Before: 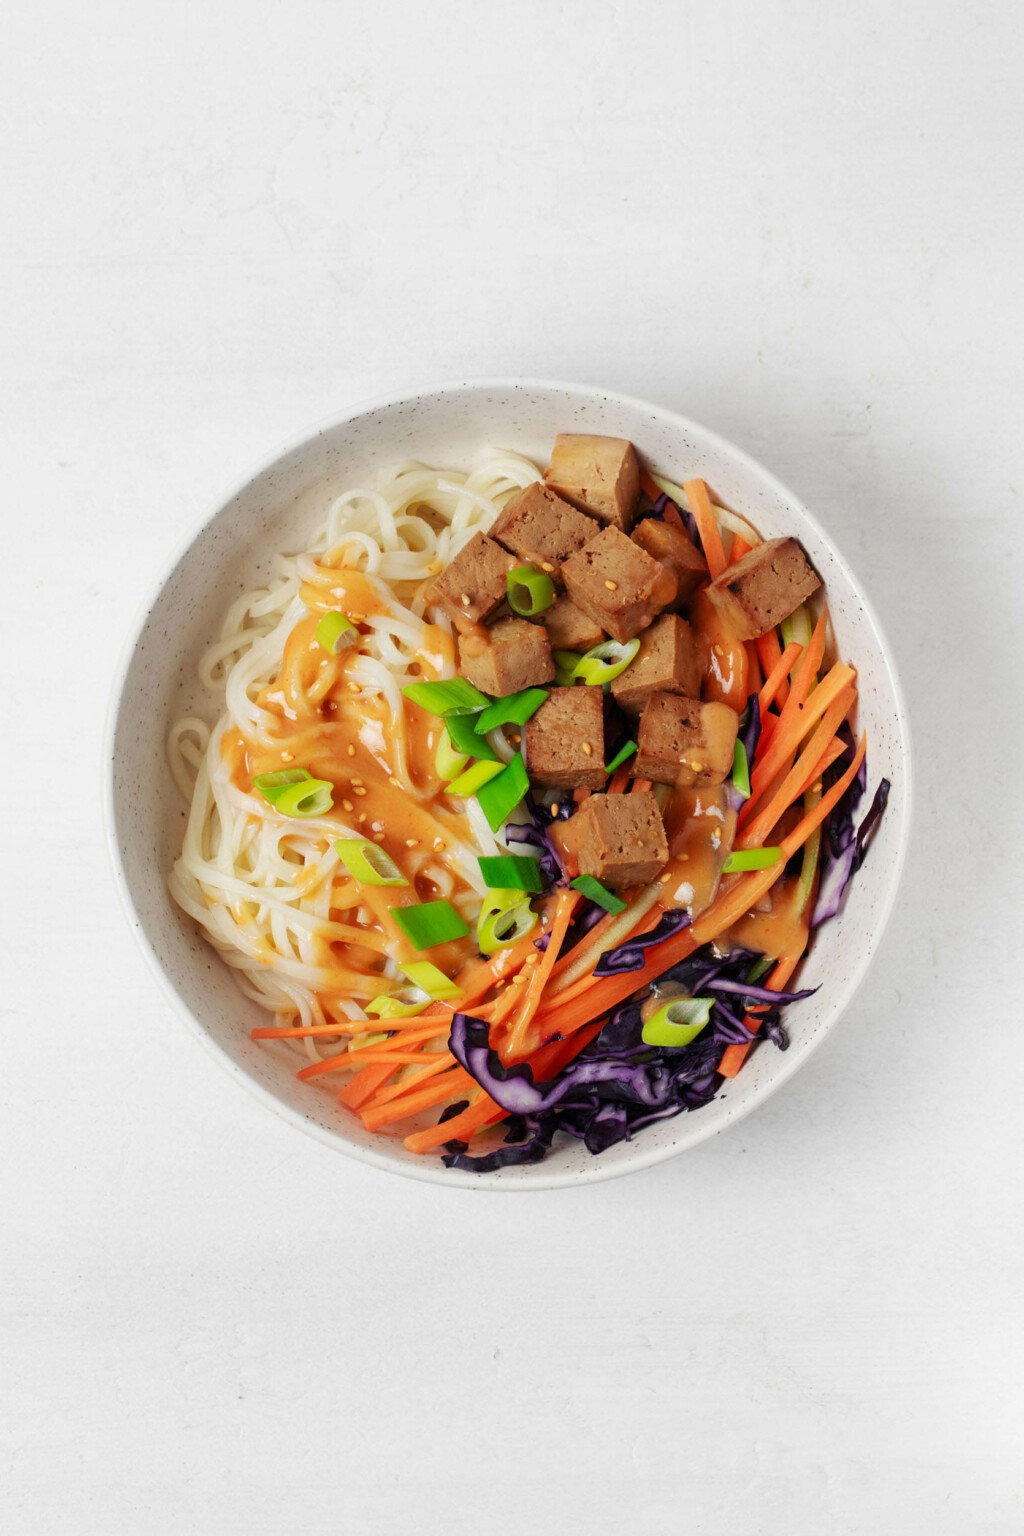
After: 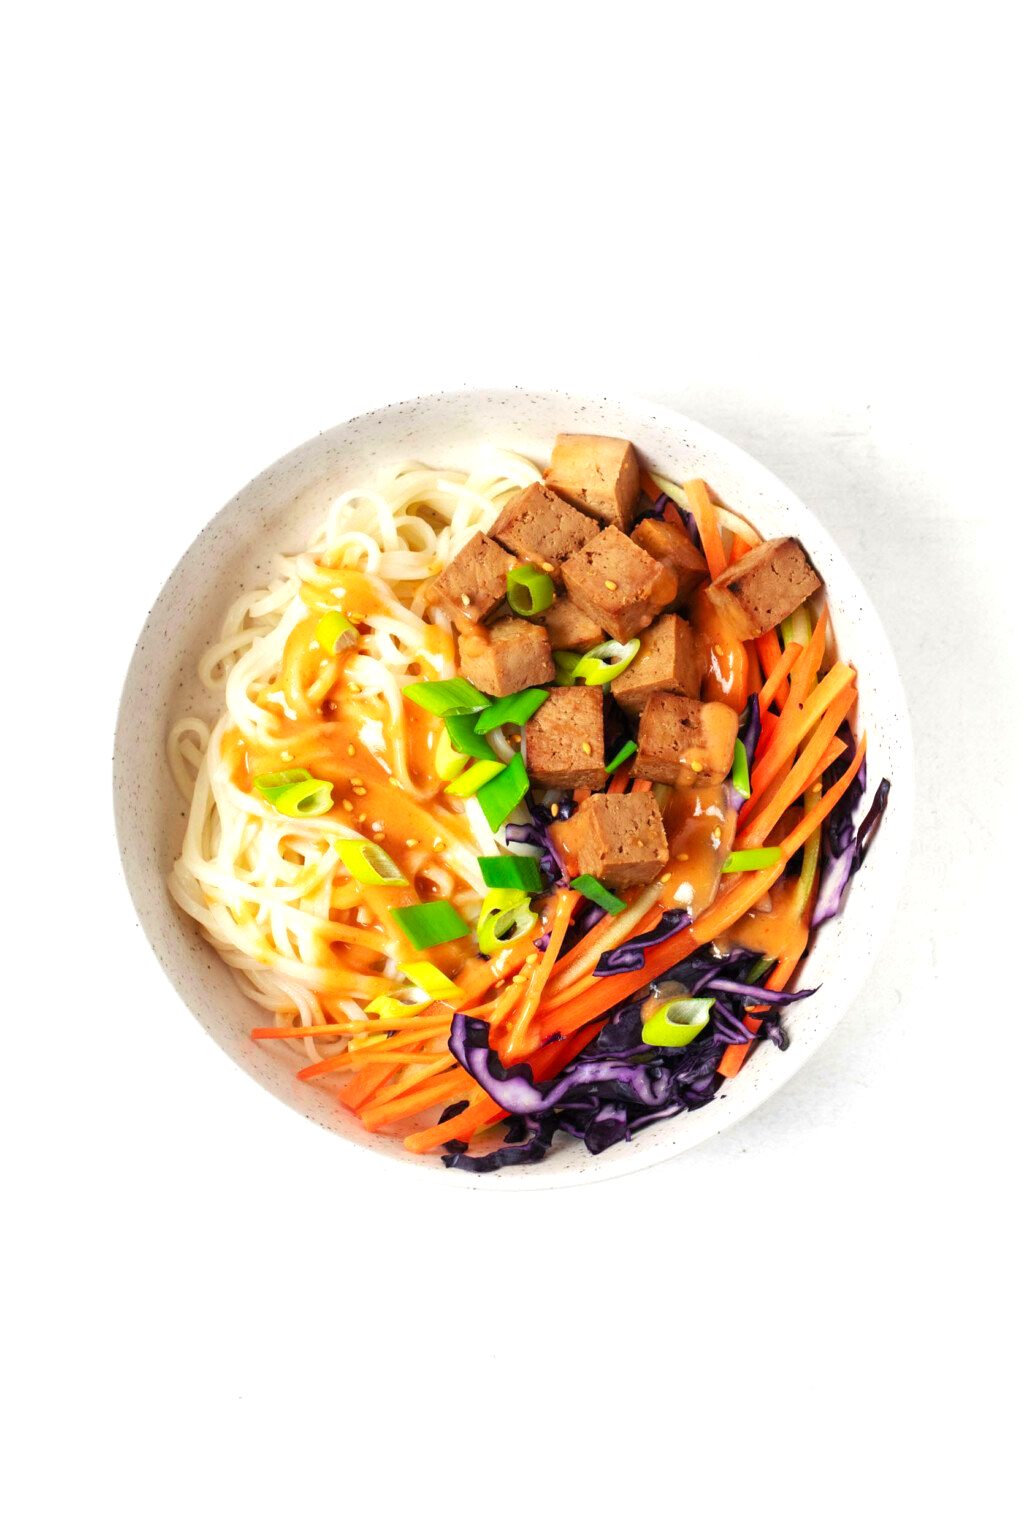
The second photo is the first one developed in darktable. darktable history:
exposure: black level correction 0, exposure 0.7 EV, compensate highlight preservation false
color balance rgb: perceptual saturation grading › global saturation 10%
